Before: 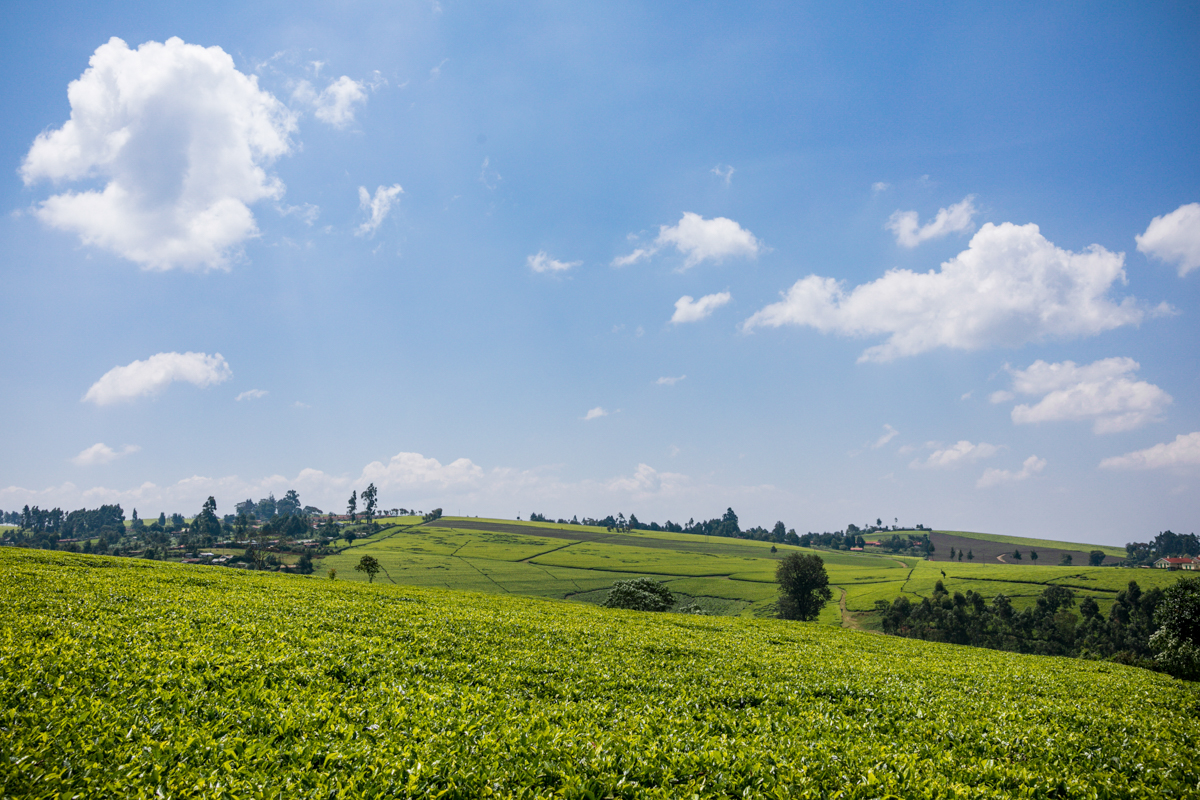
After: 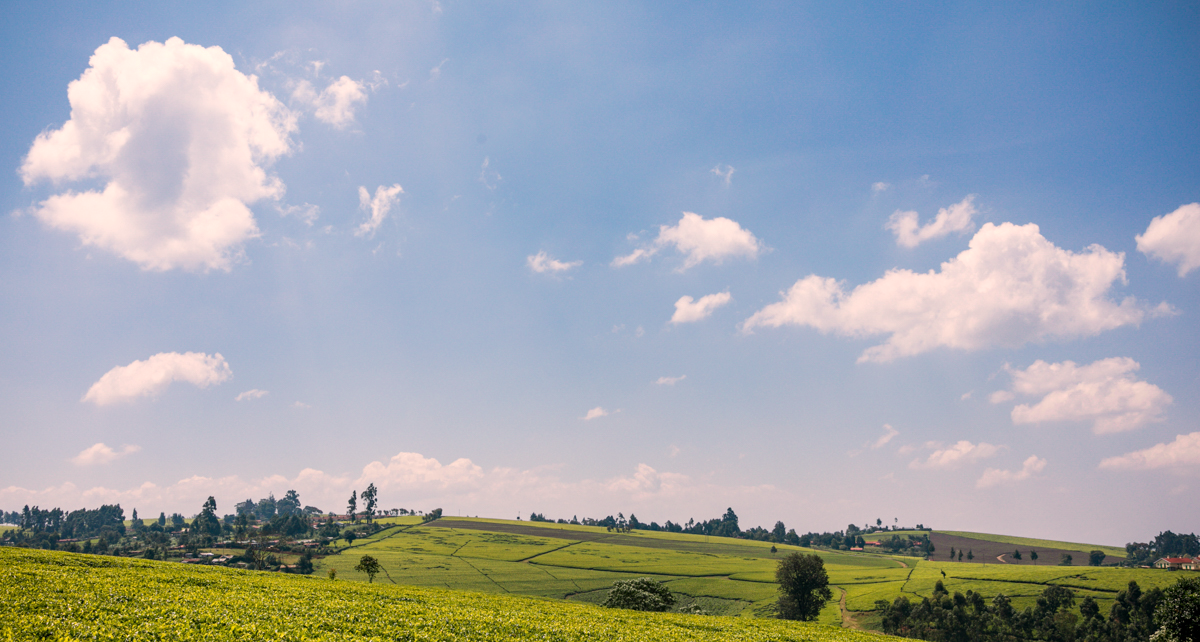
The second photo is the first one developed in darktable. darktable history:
crop: bottom 19.644%
white balance: red 1.127, blue 0.943
